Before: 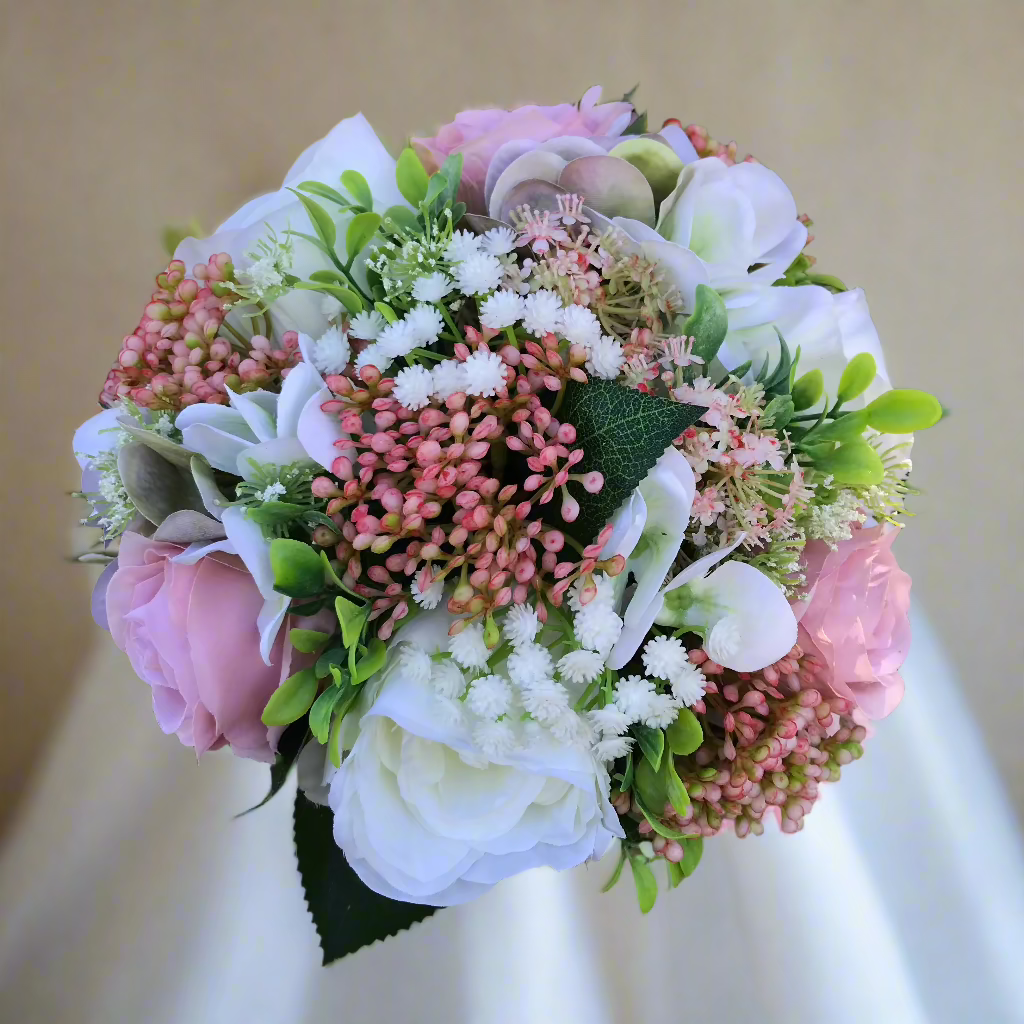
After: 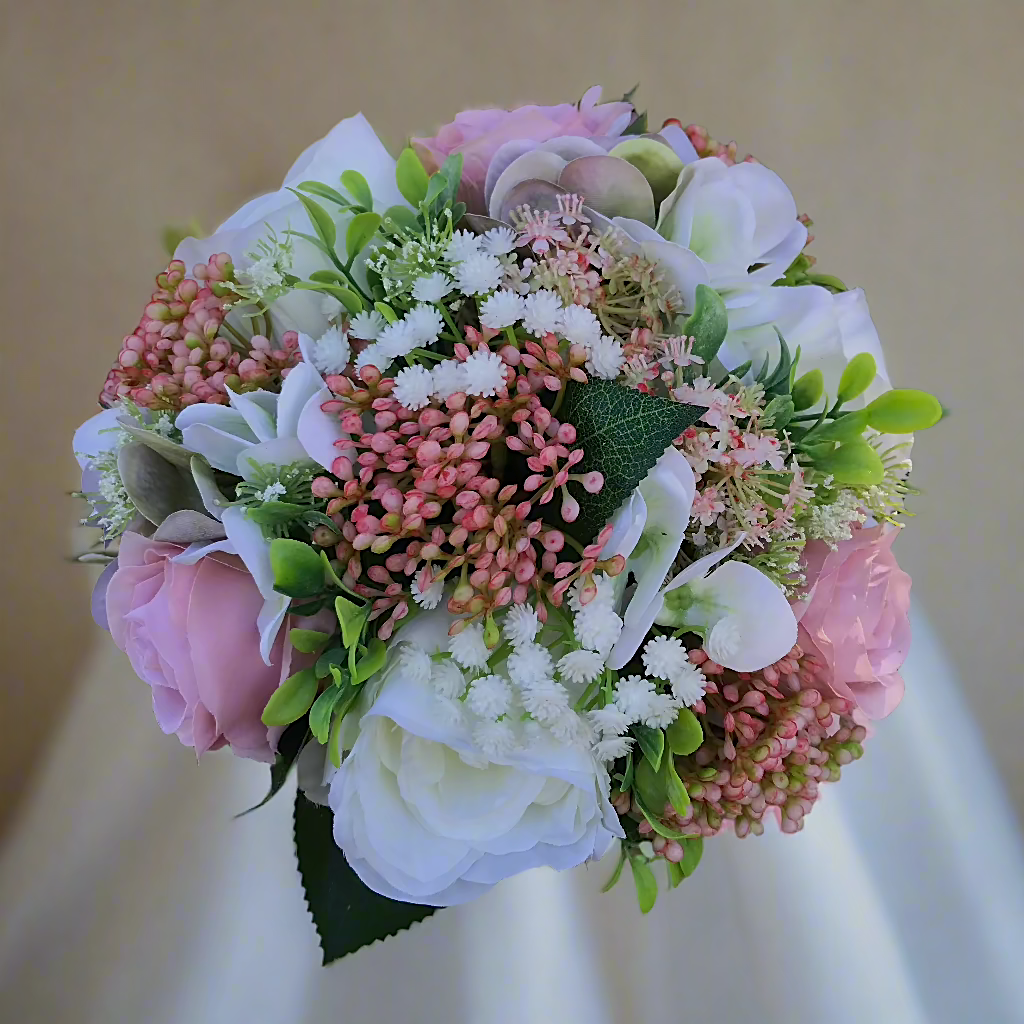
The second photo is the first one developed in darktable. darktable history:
shadows and highlights: on, module defaults
exposure: exposure -0.386 EV, compensate exposure bias true, compensate highlight preservation false
sharpen: on, module defaults
